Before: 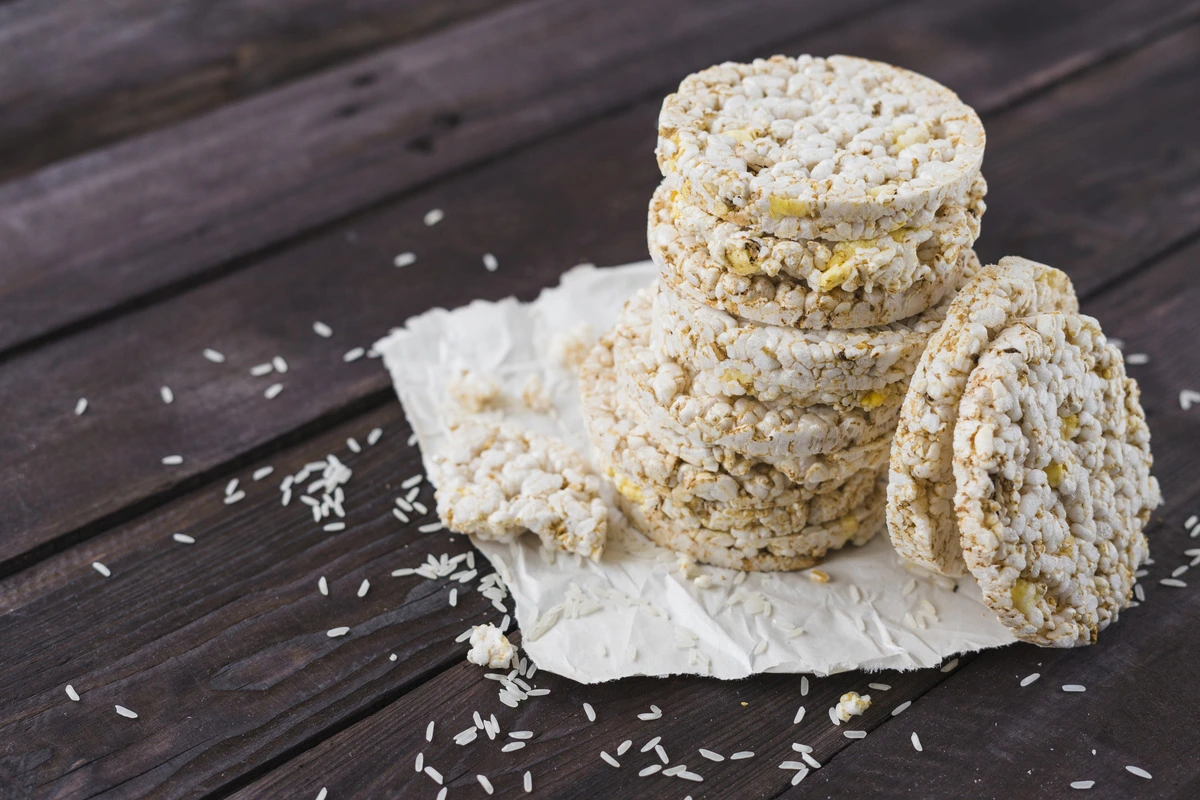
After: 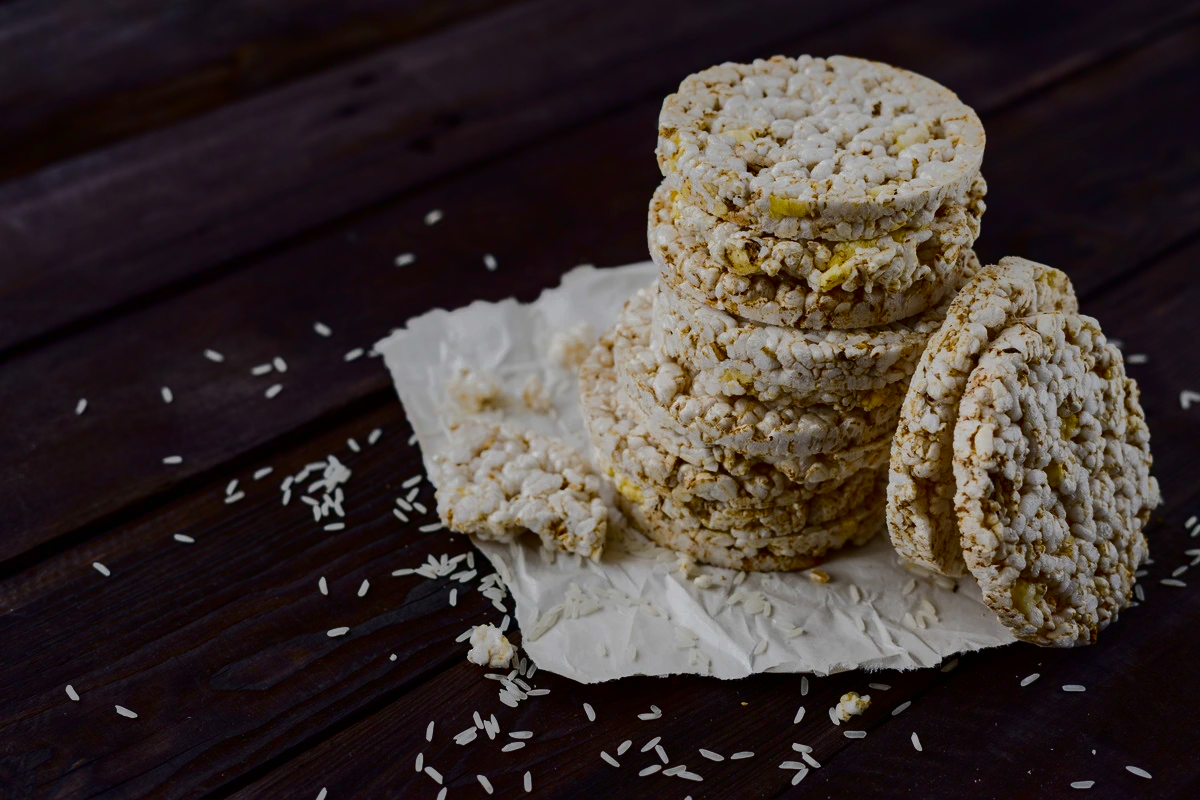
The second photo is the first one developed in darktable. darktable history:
contrast brightness saturation: contrast 0.09, brightness -0.59, saturation 0.17
shadows and highlights: shadows -19.91, highlights -73.15
